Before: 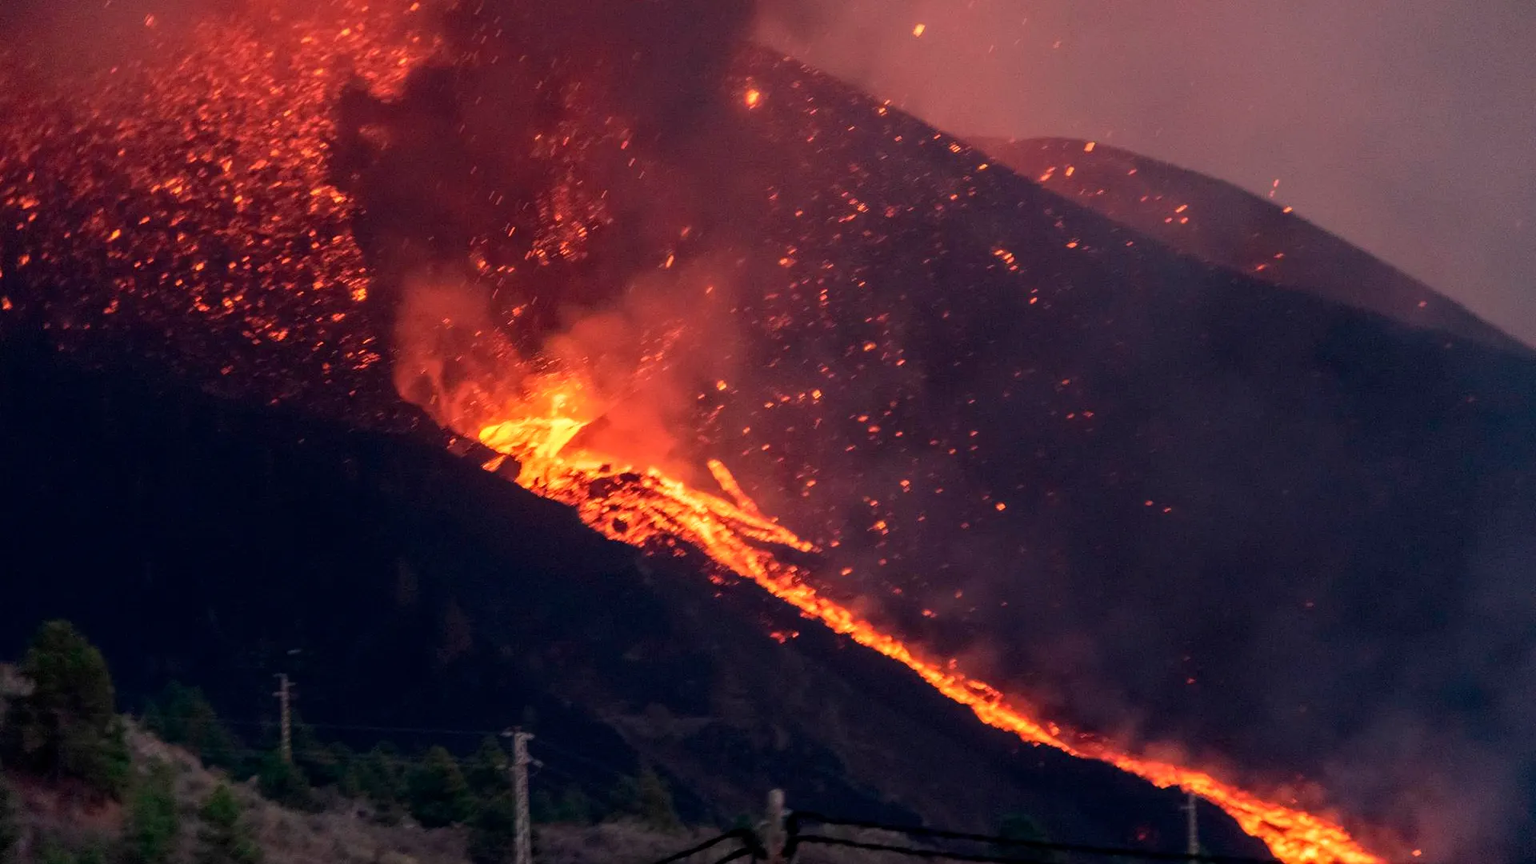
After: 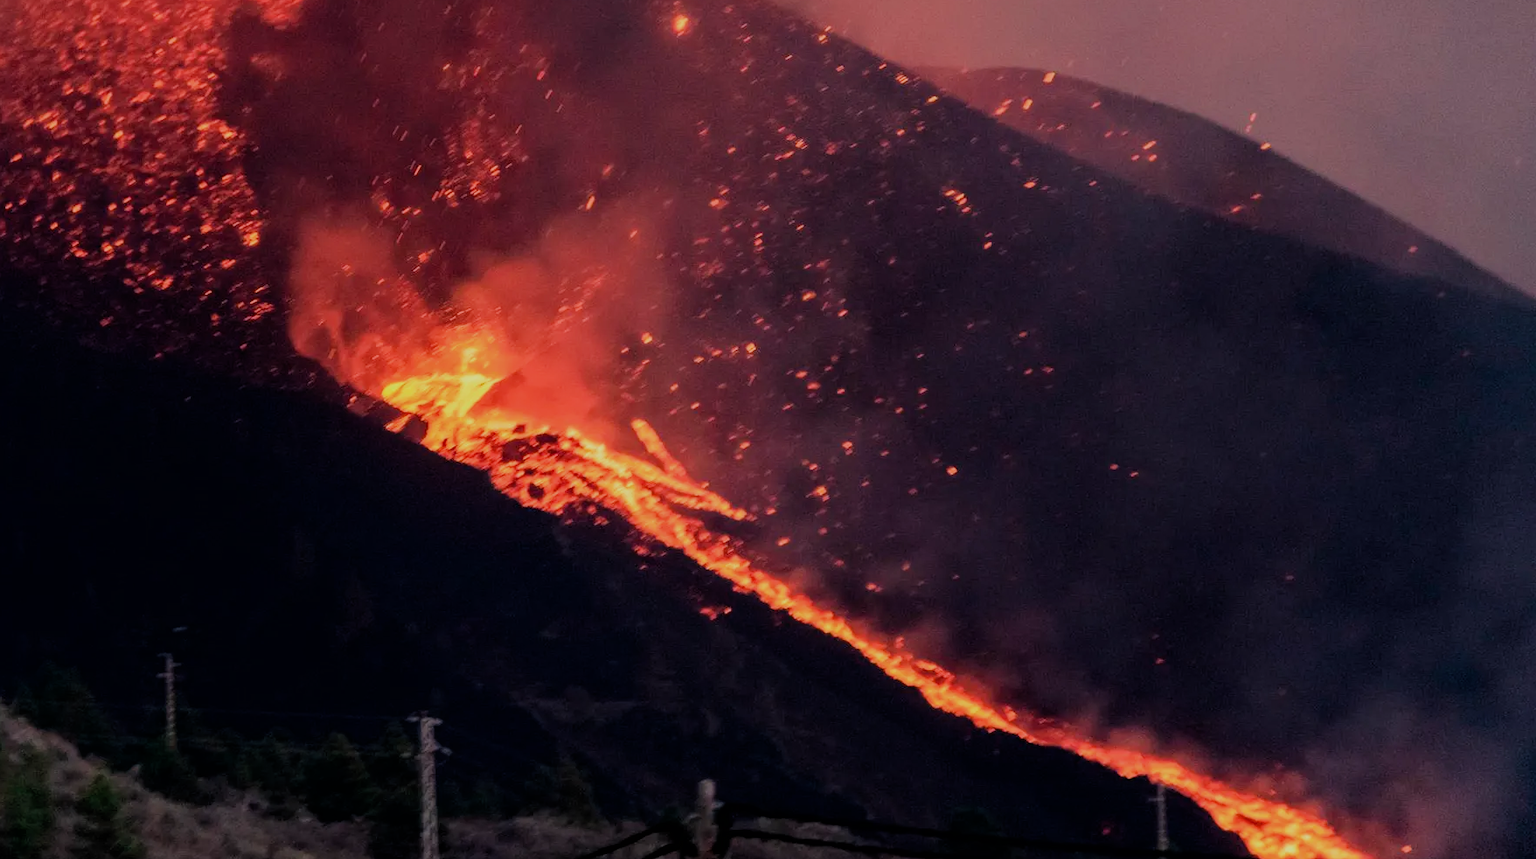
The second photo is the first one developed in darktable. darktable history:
filmic rgb: black relative exposure -7.65 EV, white relative exposure 4.56 EV, hardness 3.61
crop and rotate: left 8.475%, top 8.941%
